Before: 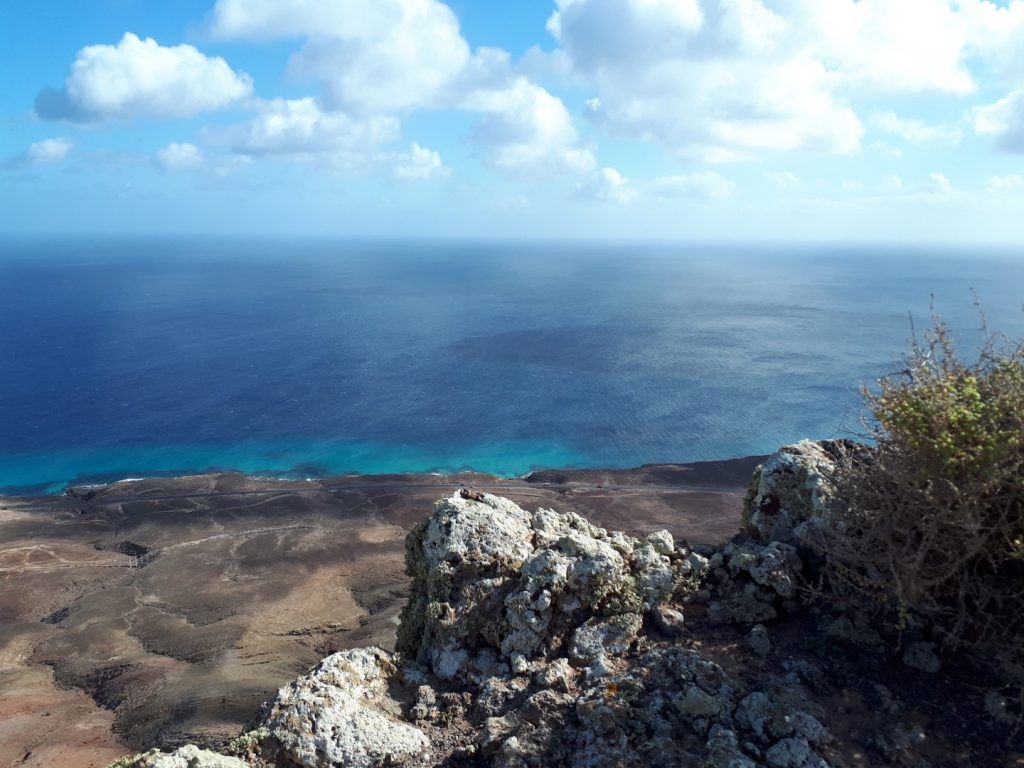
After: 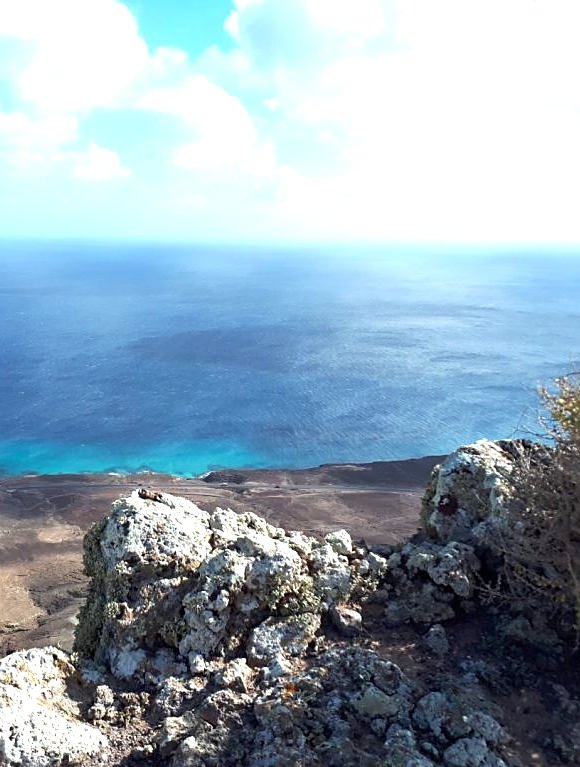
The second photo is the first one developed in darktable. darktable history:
exposure: black level correction 0, exposure 0.877 EV, compensate exposure bias true, compensate highlight preservation false
crop: left 31.458%, top 0%, right 11.876%
sharpen: radius 1.864, amount 0.398, threshold 1.271
